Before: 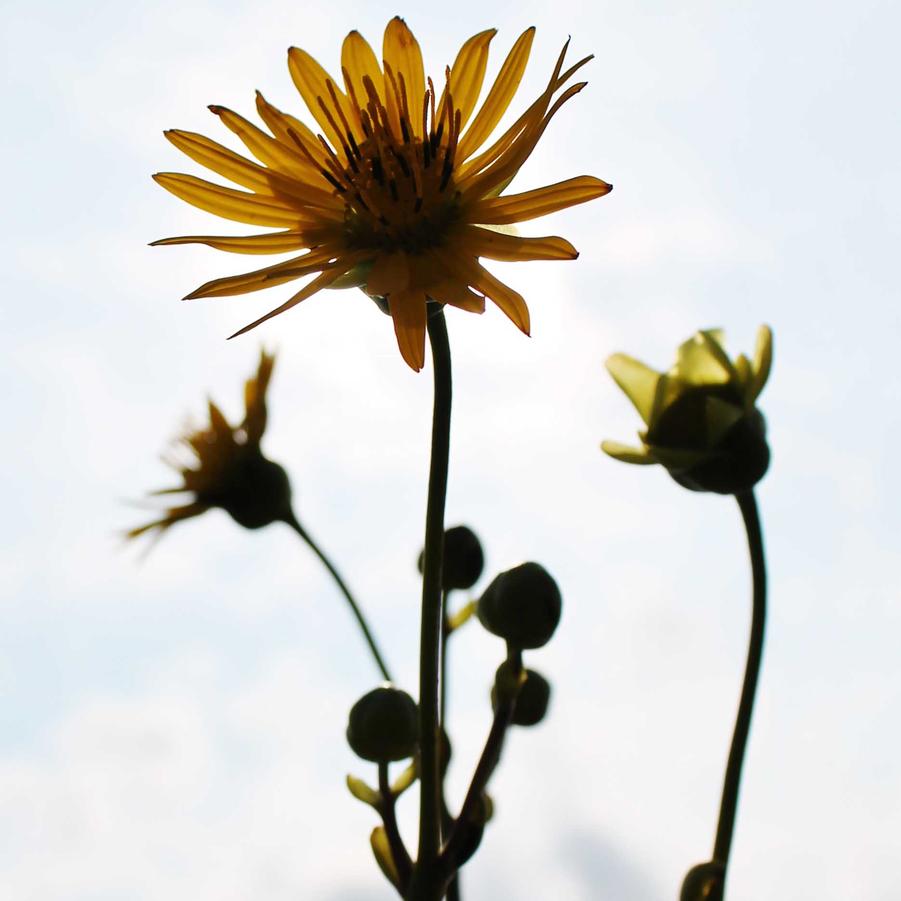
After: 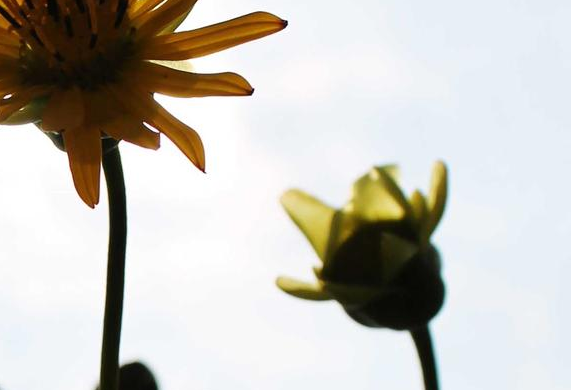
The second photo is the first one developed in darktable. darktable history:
crop: left 36.172%, top 18.235%, right 0.361%, bottom 38.384%
